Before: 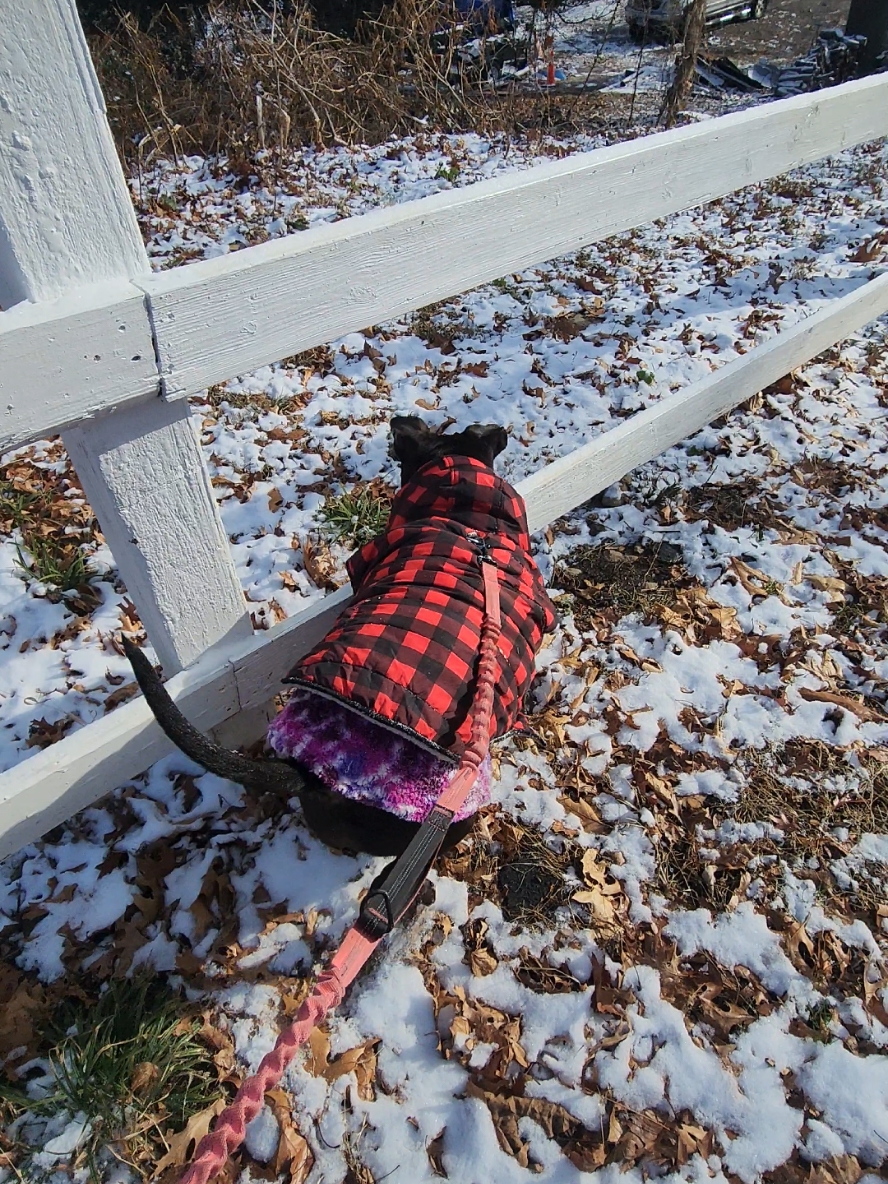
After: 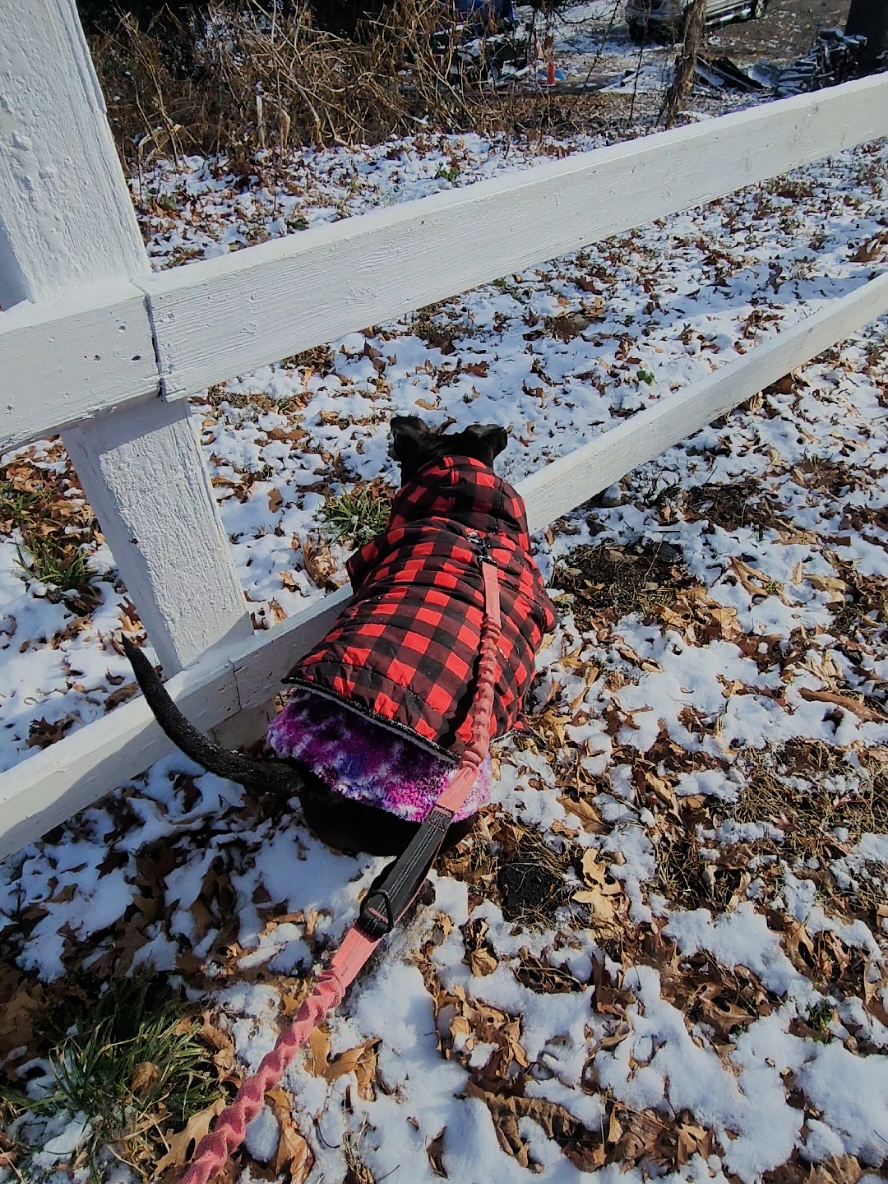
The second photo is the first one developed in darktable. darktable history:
color balance rgb: linear chroma grading › global chroma 9.622%, perceptual saturation grading › global saturation 0.64%
filmic rgb: black relative exposure -8.03 EV, white relative exposure 4.01 EV, hardness 4.14
